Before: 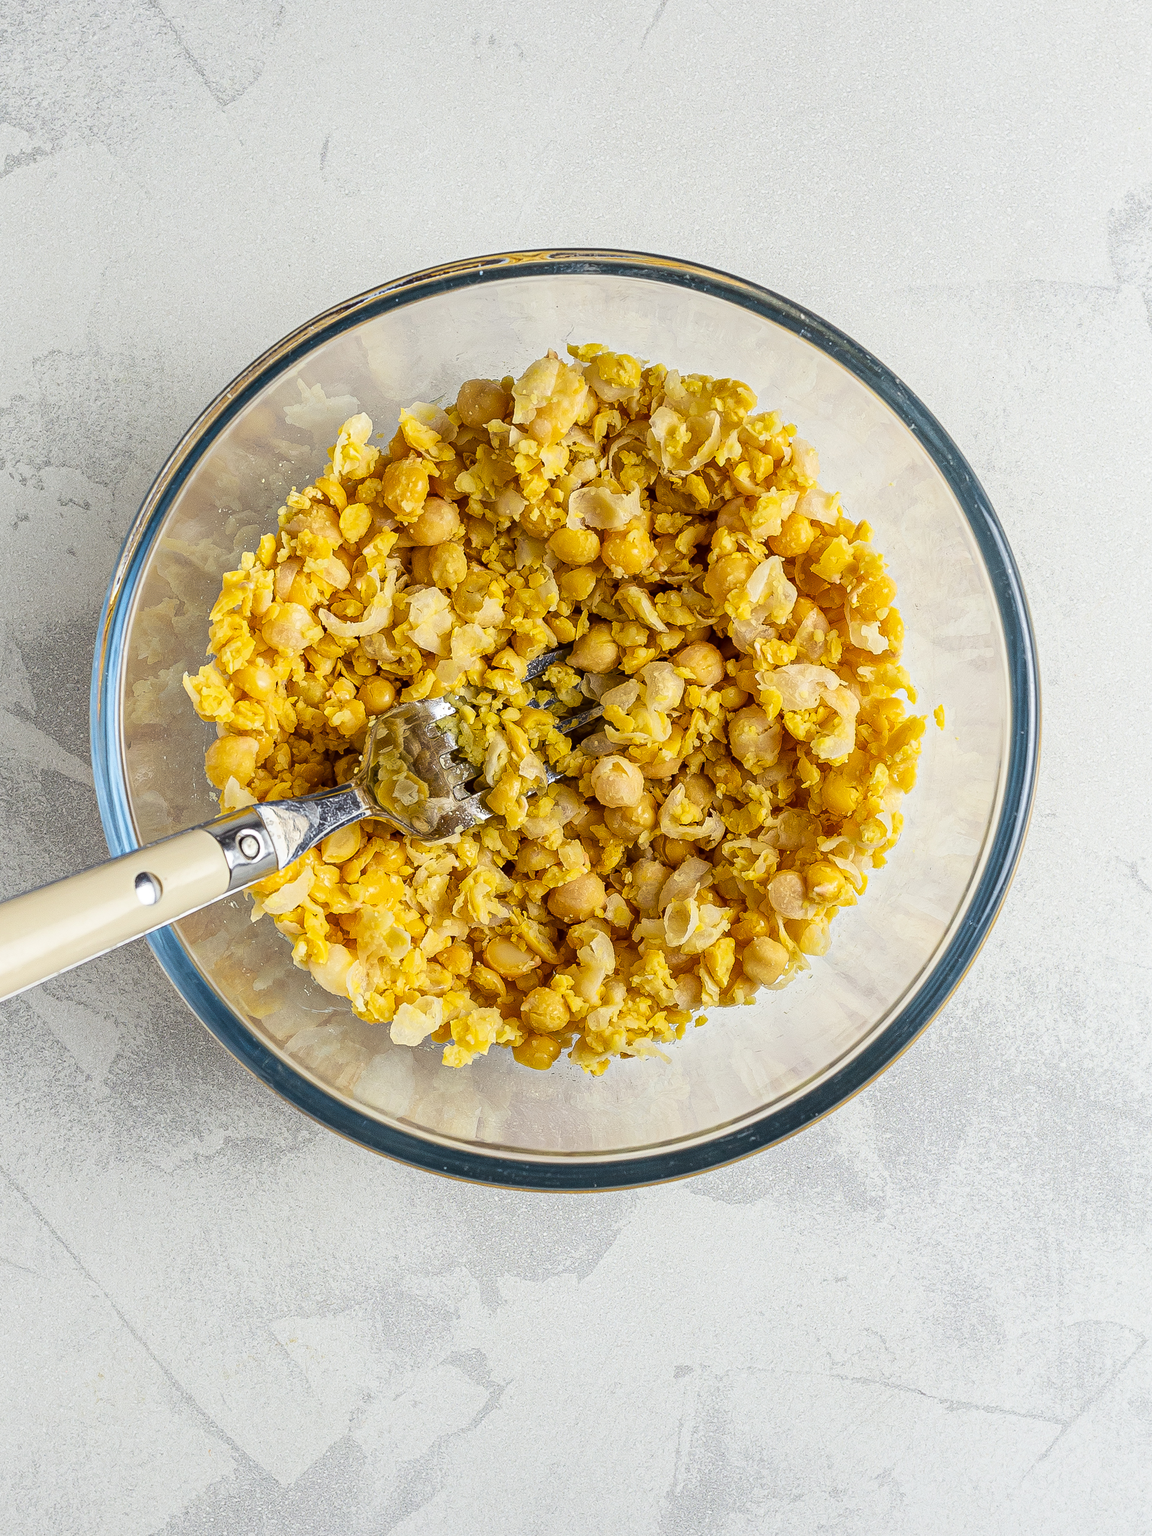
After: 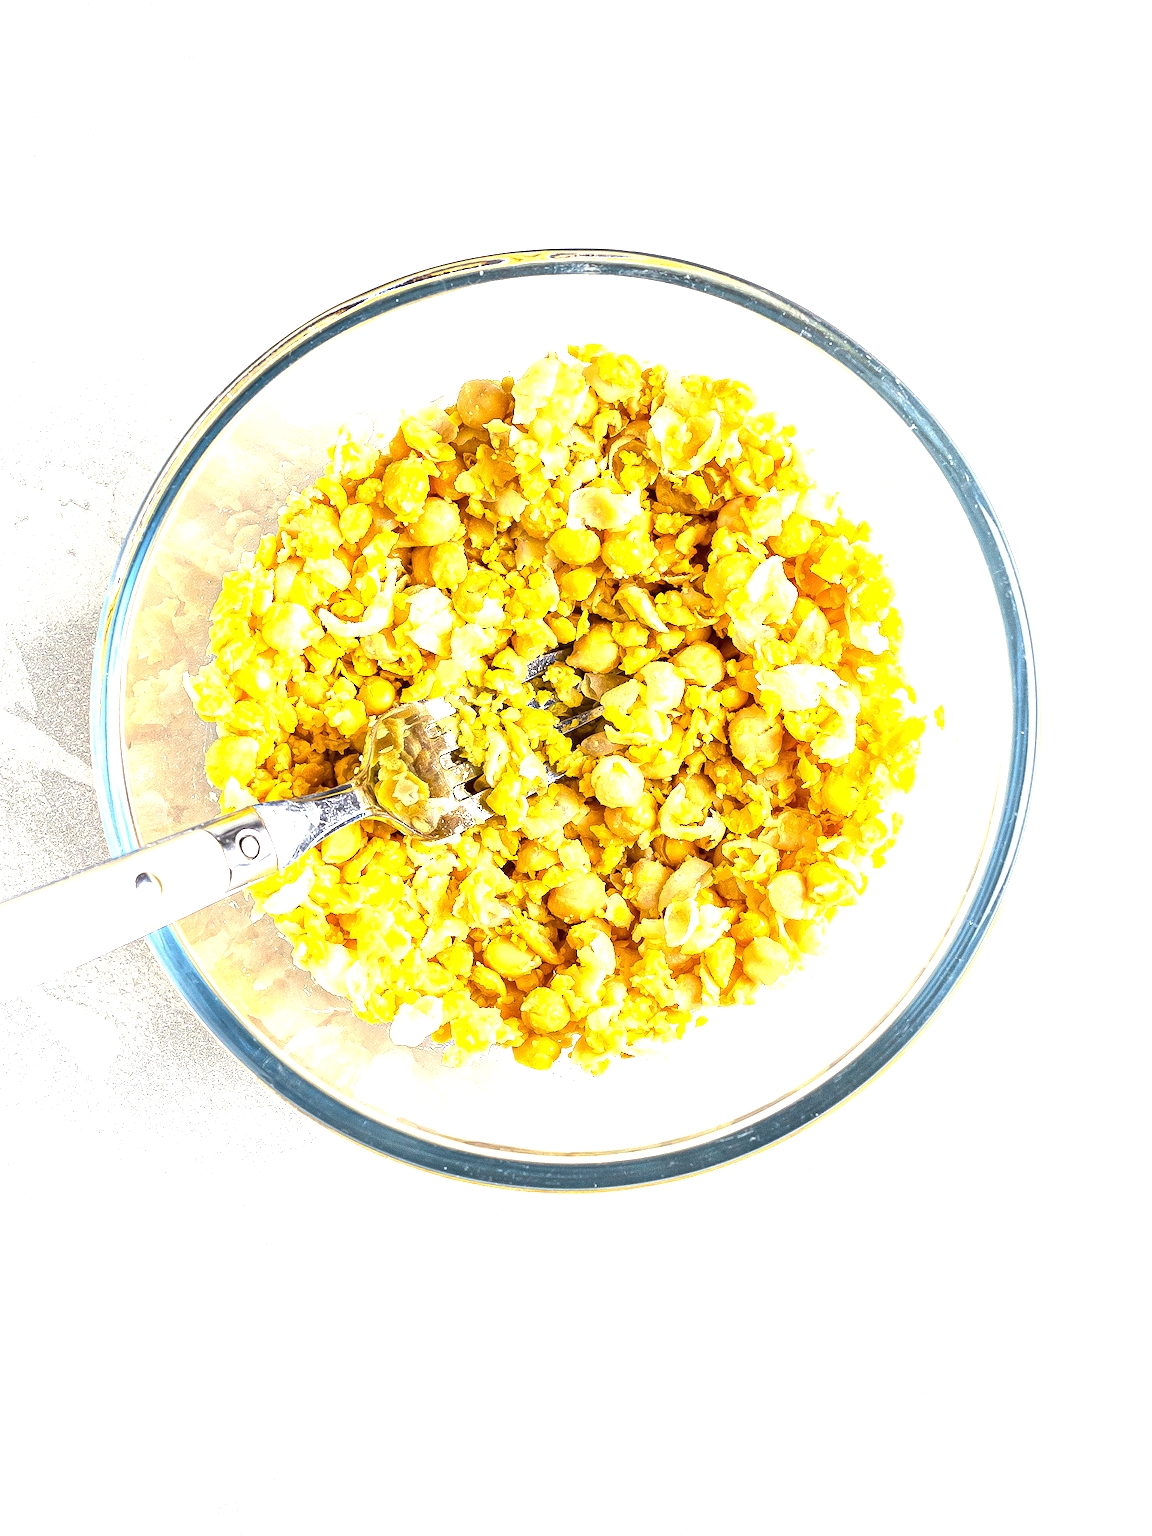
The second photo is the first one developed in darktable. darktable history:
exposure: black level correction 0, exposure 1.739 EV, compensate highlight preservation false
